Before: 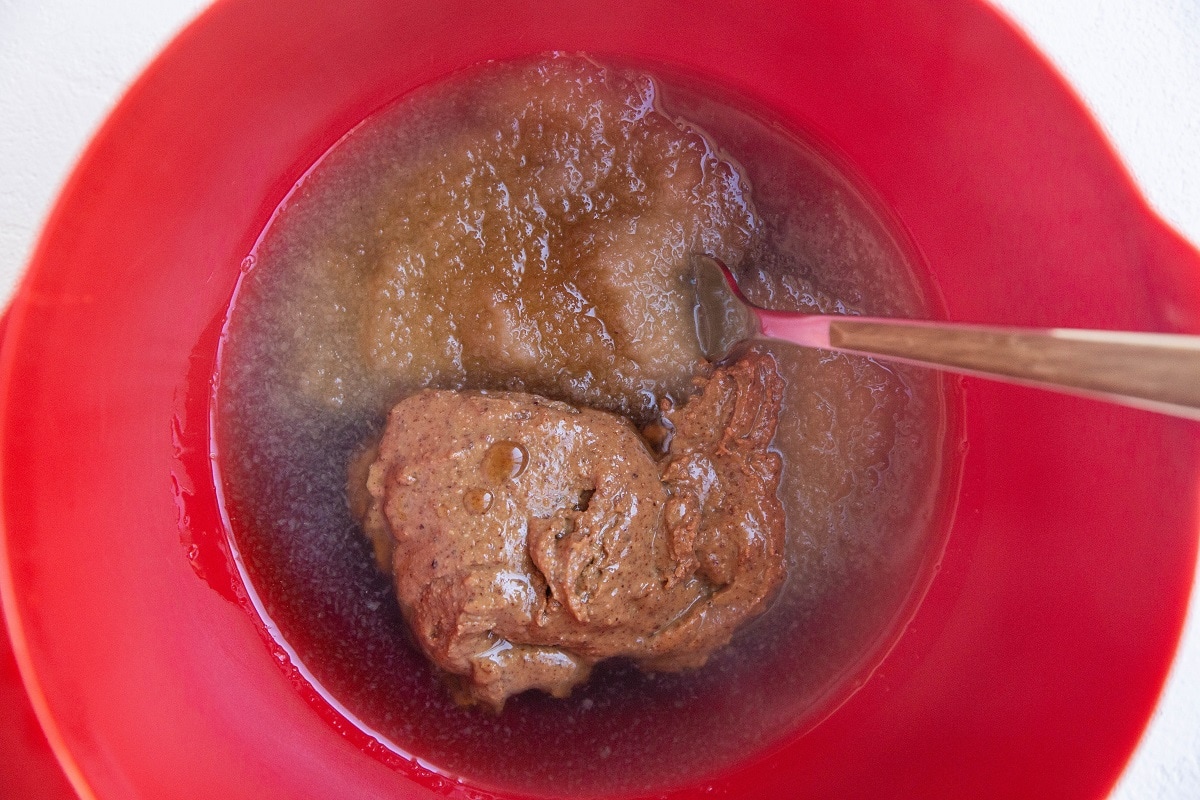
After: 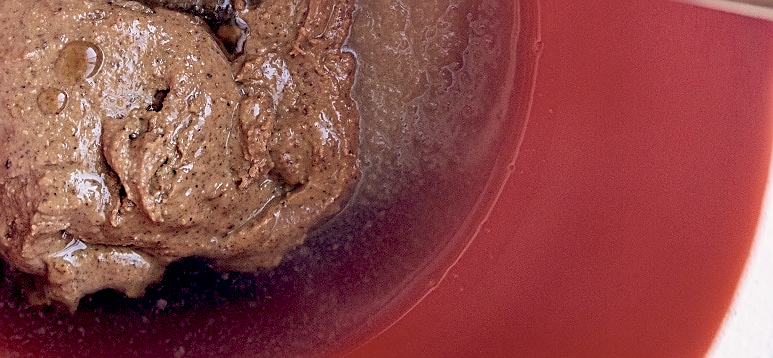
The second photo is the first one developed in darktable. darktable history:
sharpen: on, module defaults
velvia: on, module defaults
color balance: lift [0.975, 0.993, 1, 1.015], gamma [1.1, 1, 1, 0.945], gain [1, 1.04, 1, 0.95]
crop and rotate: left 35.509%, top 50.238%, bottom 4.934%
contrast brightness saturation: contrast 0.1, saturation -0.36
